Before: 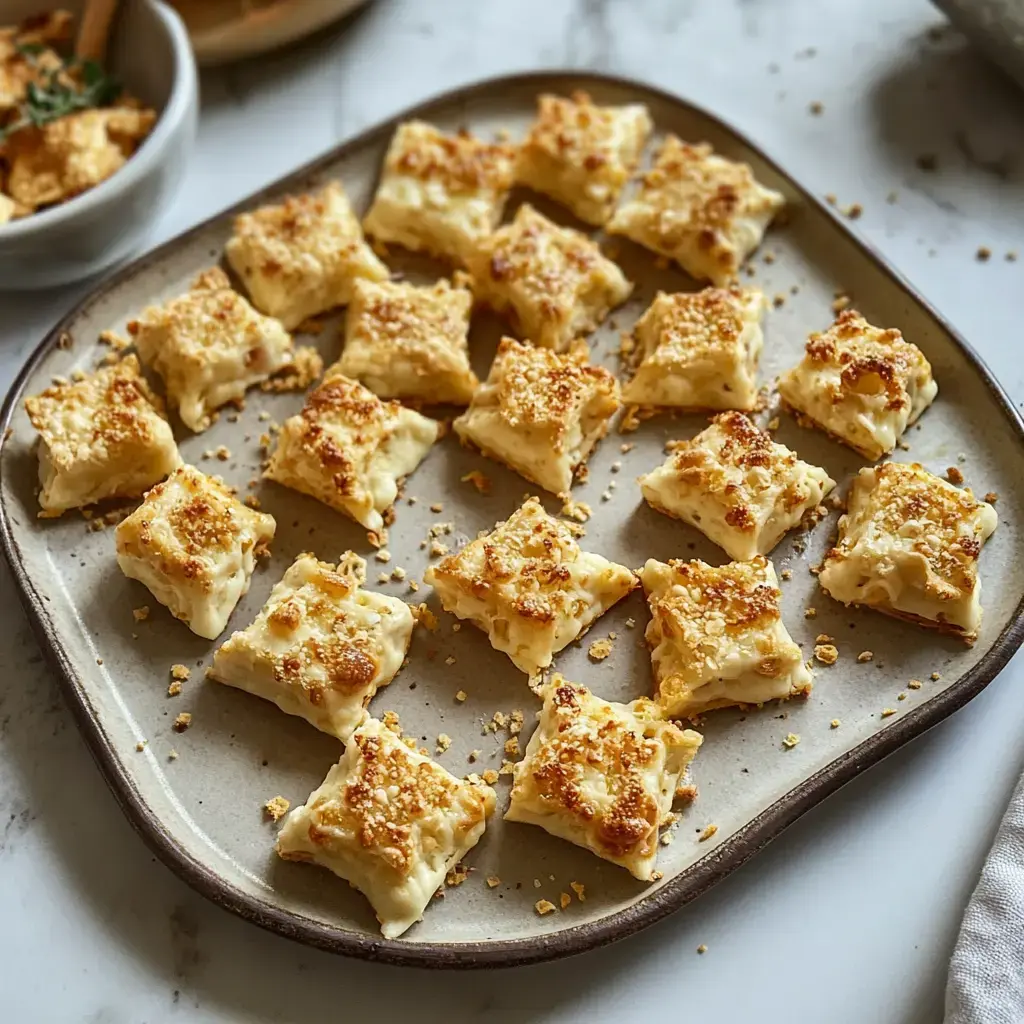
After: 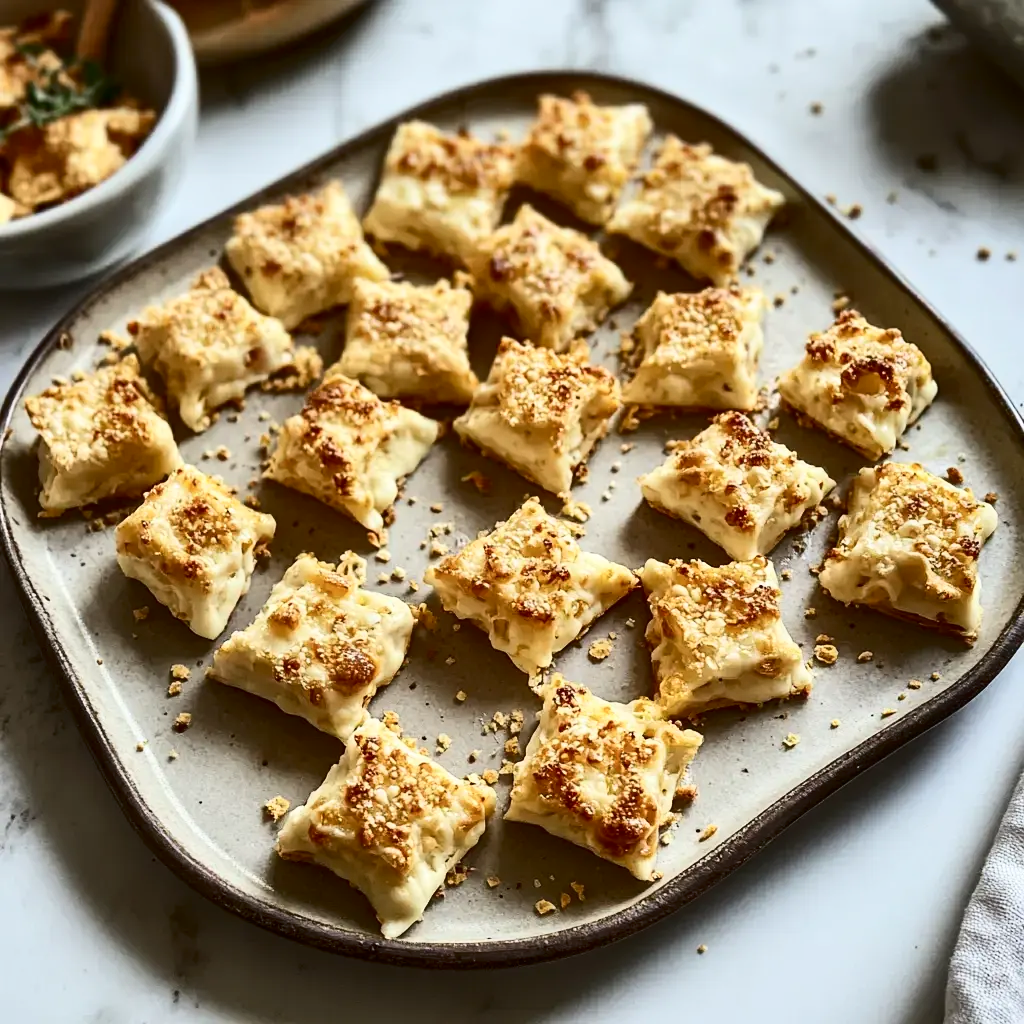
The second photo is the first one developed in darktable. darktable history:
contrast brightness saturation: contrast 0.28
tone equalizer: on, module defaults
